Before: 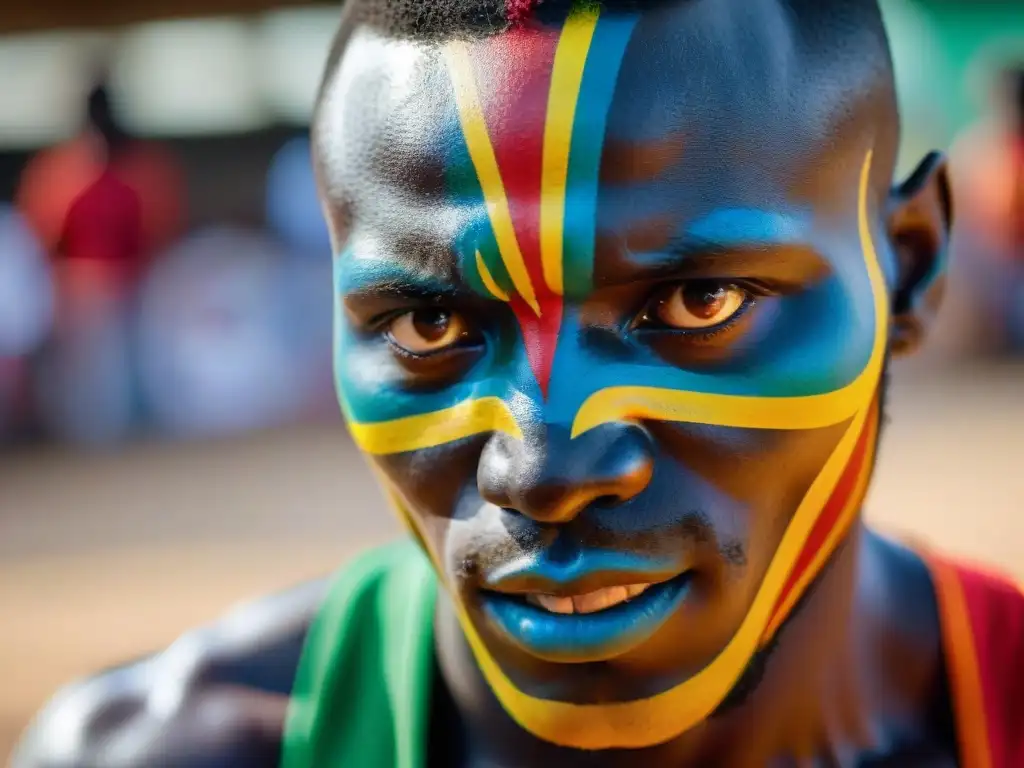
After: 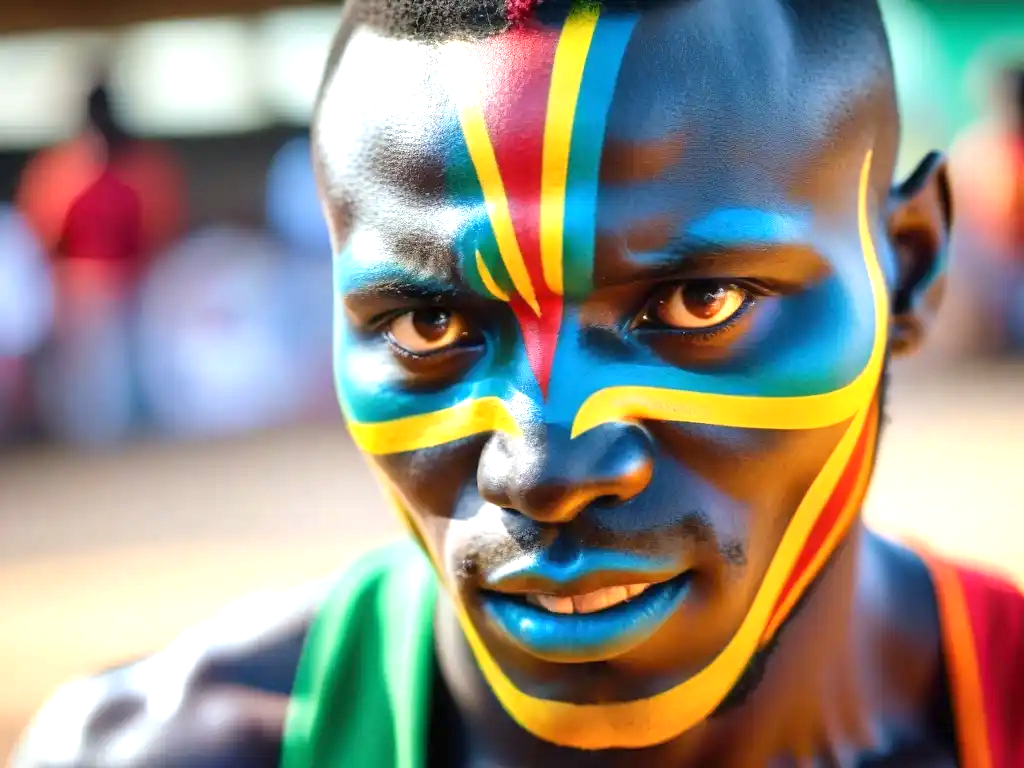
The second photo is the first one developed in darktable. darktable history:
exposure: black level correction 0, exposure 0.894 EV, compensate highlight preservation false
